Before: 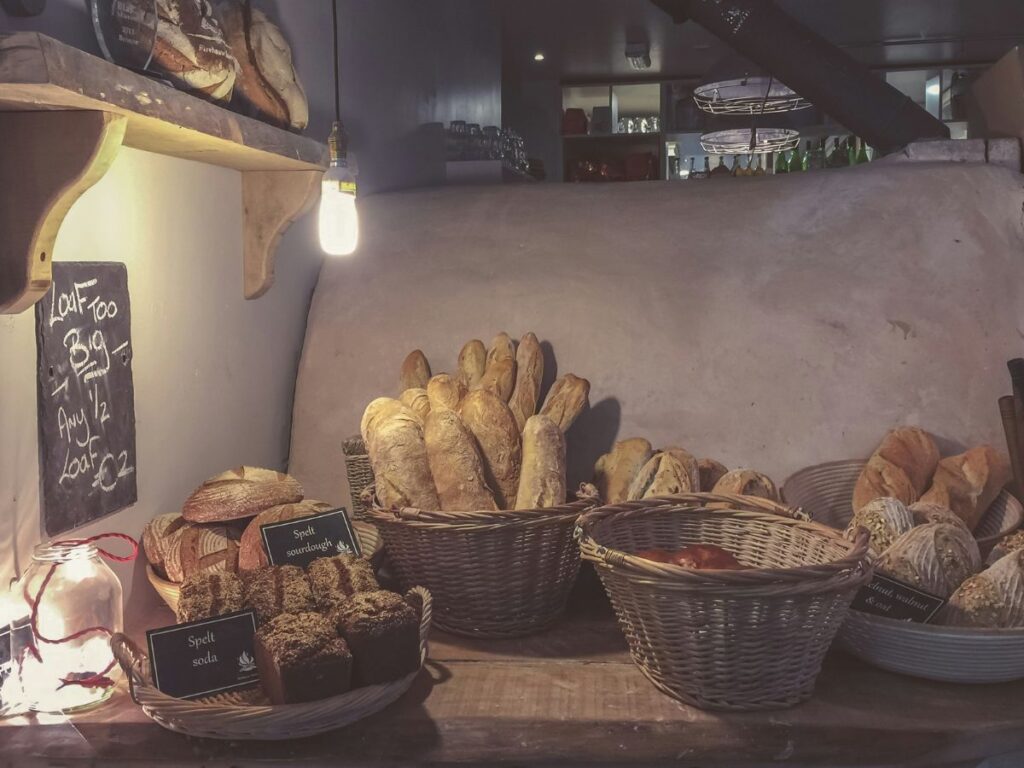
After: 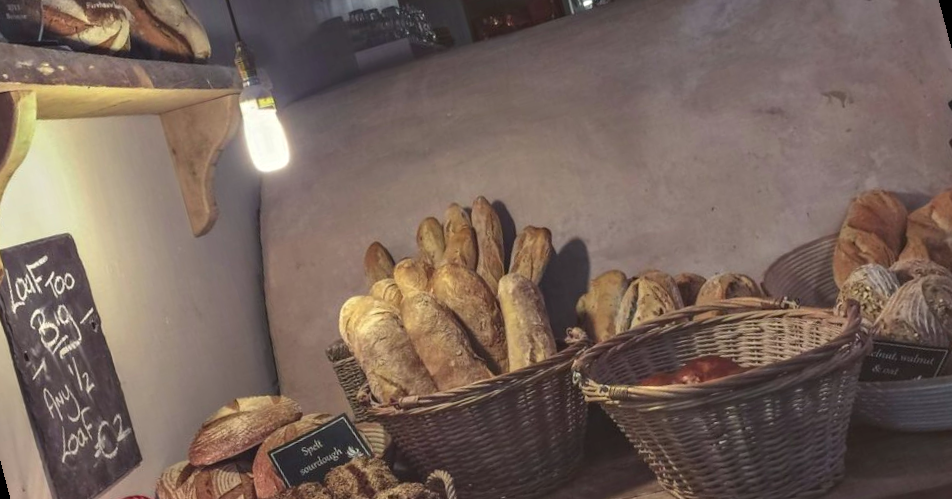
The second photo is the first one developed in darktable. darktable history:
exposure: exposure -0.151 EV, compensate highlight preservation false
contrast equalizer: octaves 7, y [[0.528, 0.548, 0.563, 0.562, 0.546, 0.526], [0.55 ×6], [0 ×6], [0 ×6], [0 ×6]]
rotate and perspective: rotation -14.8°, crop left 0.1, crop right 0.903, crop top 0.25, crop bottom 0.748
